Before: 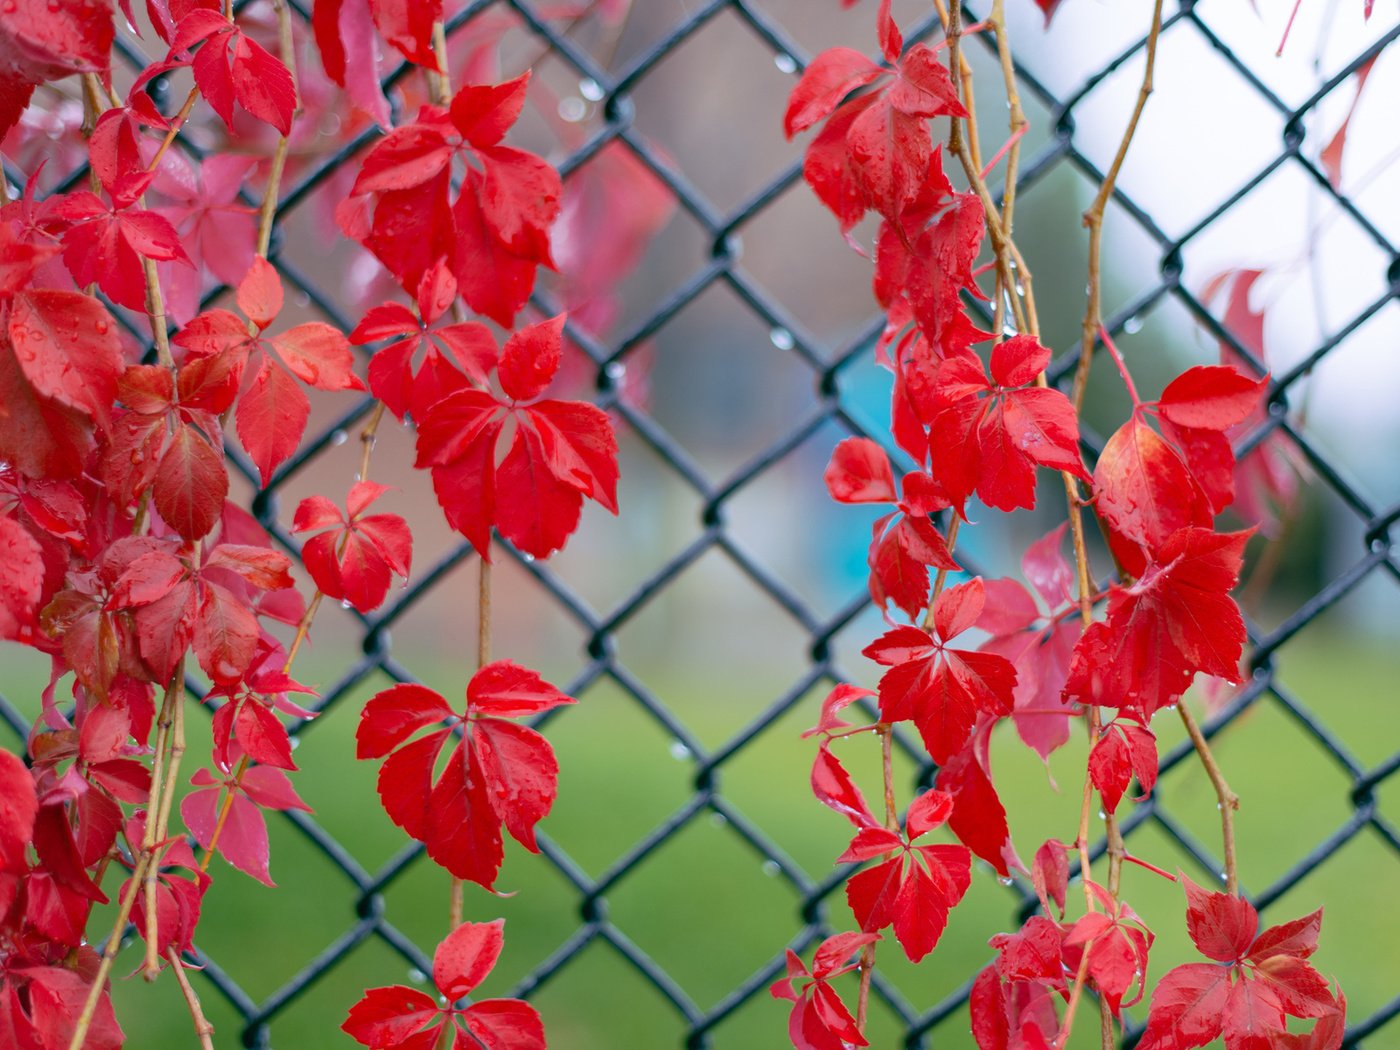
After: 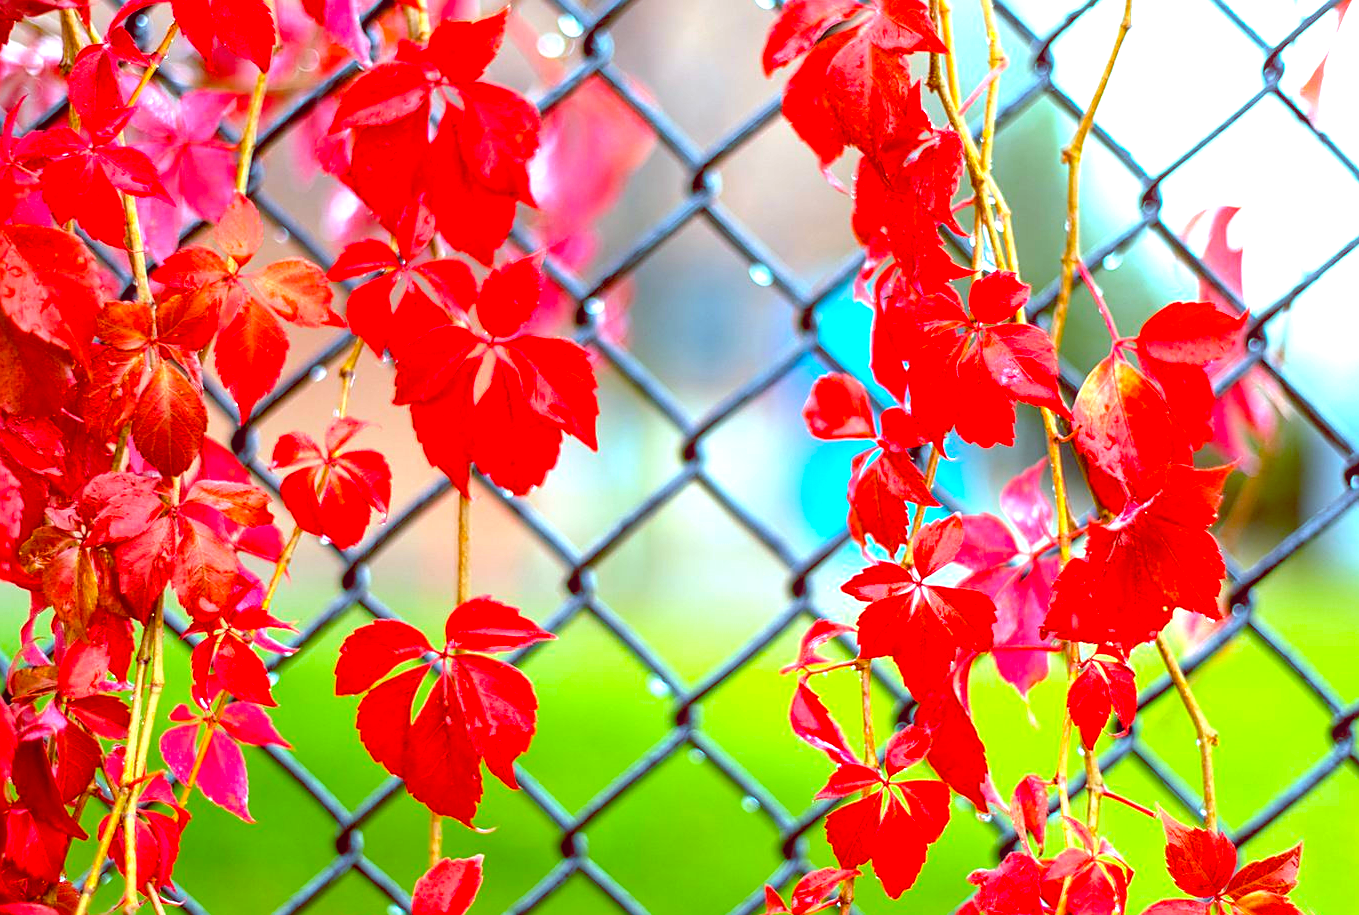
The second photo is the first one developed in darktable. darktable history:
color balance: lift [1, 1.015, 0.987, 0.985], gamma [1, 0.959, 1.042, 0.958], gain [0.927, 0.938, 1.072, 0.928], contrast 1.5%
color balance rgb: perceptual saturation grading › global saturation 30%, global vibrance 20%
crop: left 1.507%, top 6.147%, right 1.379%, bottom 6.637%
local contrast: detail 110%
white balance: red 1.066, blue 1.119
sharpen: on, module defaults
levels: levels [0, 0.352, 0.703]
